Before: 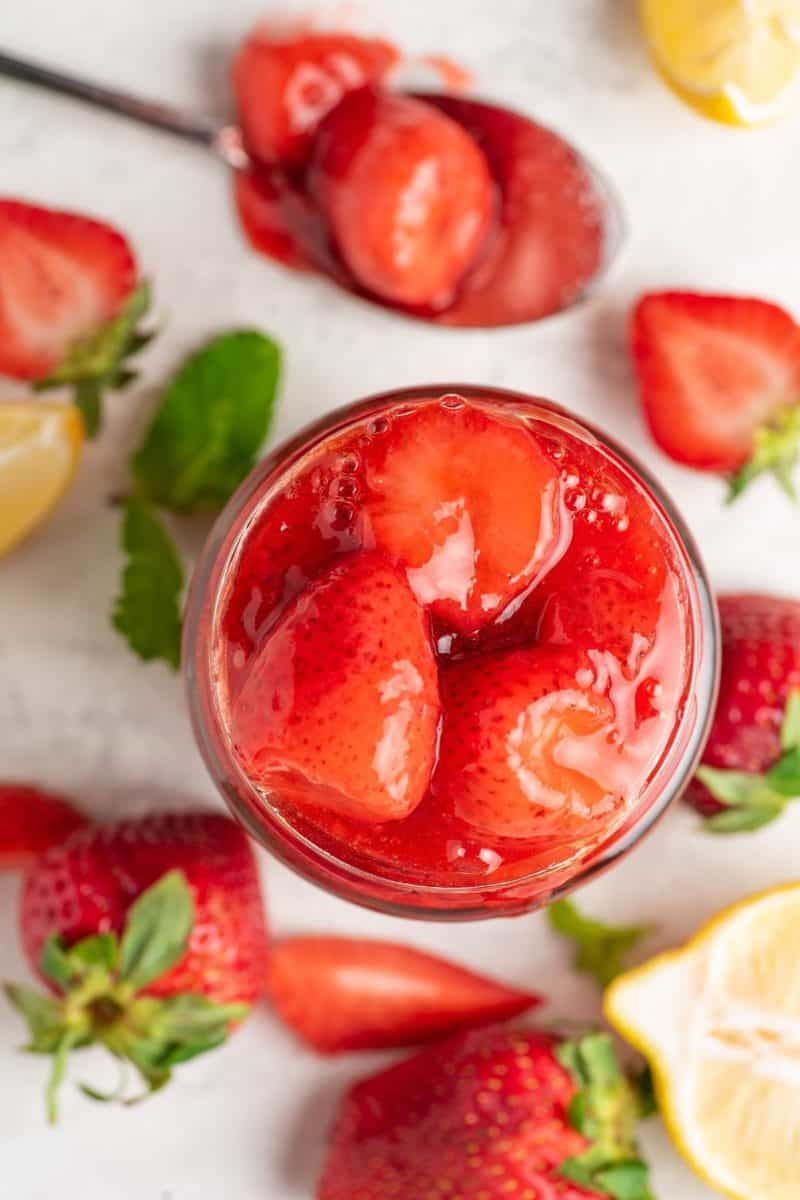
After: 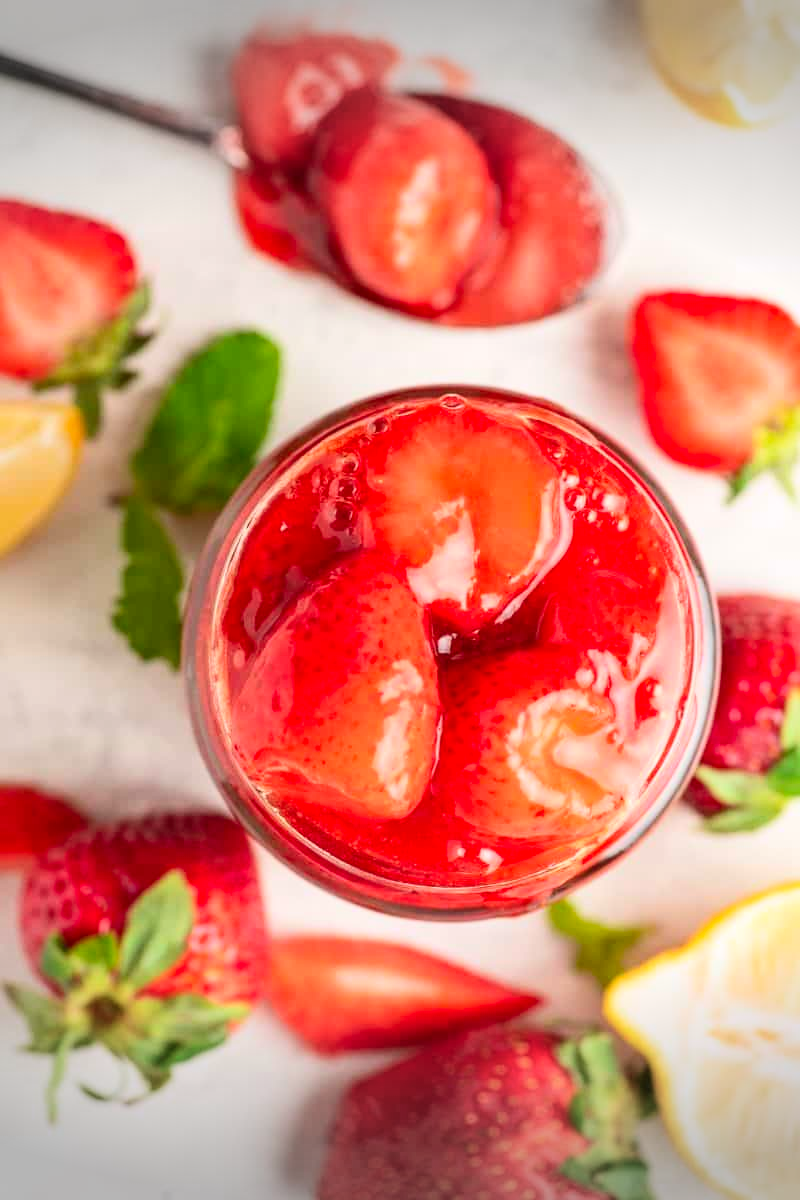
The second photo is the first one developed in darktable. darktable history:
contrast brightness saturation: contrast 0.198, brightness 0.156, saturation 0.225
vignetting: fall-off start 100.12%, width/height ratio 1.325
